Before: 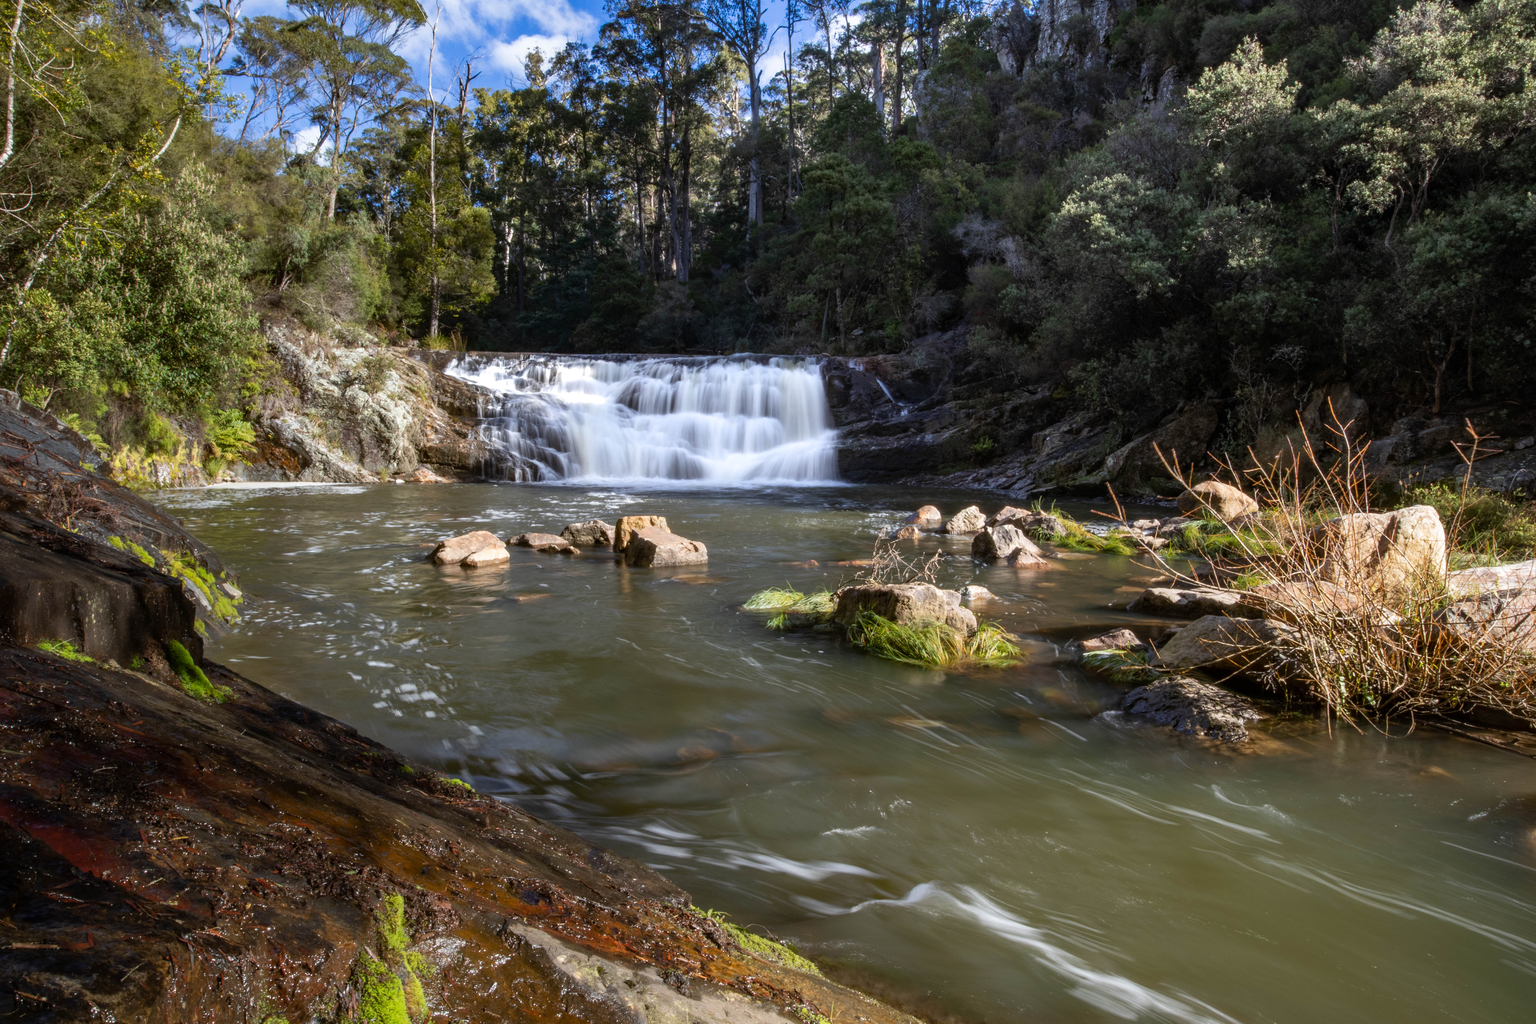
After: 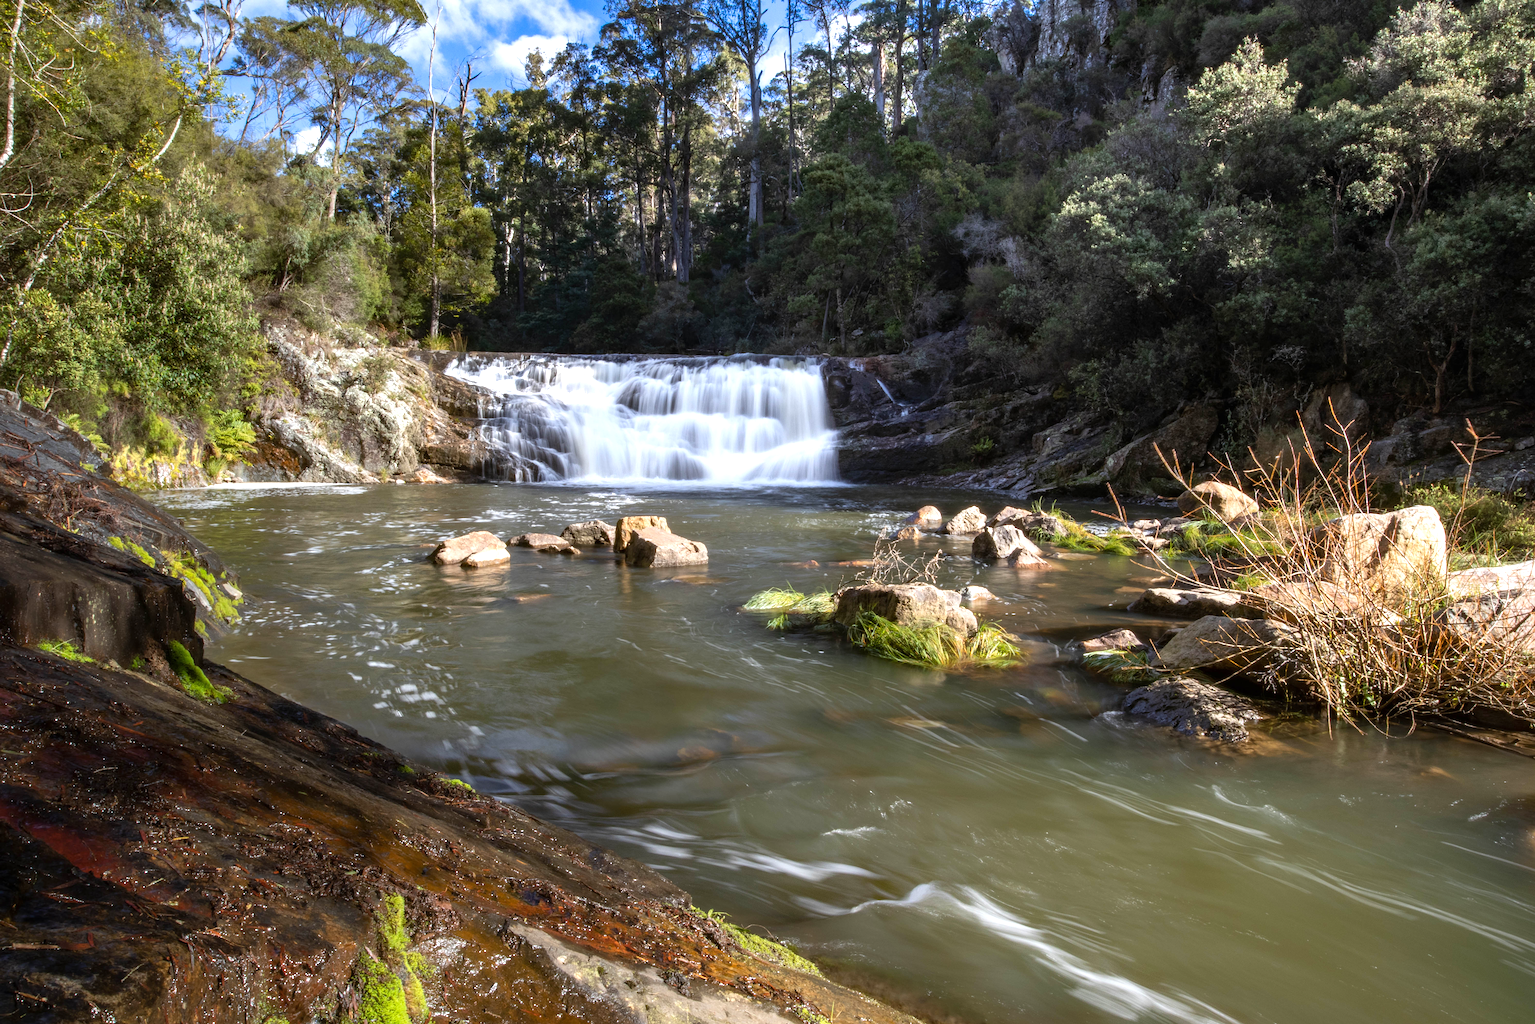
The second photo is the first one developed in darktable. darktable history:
sharpen: amount 0.2
exposure: exposure 0.496 EV, compensate highlight preservation false
